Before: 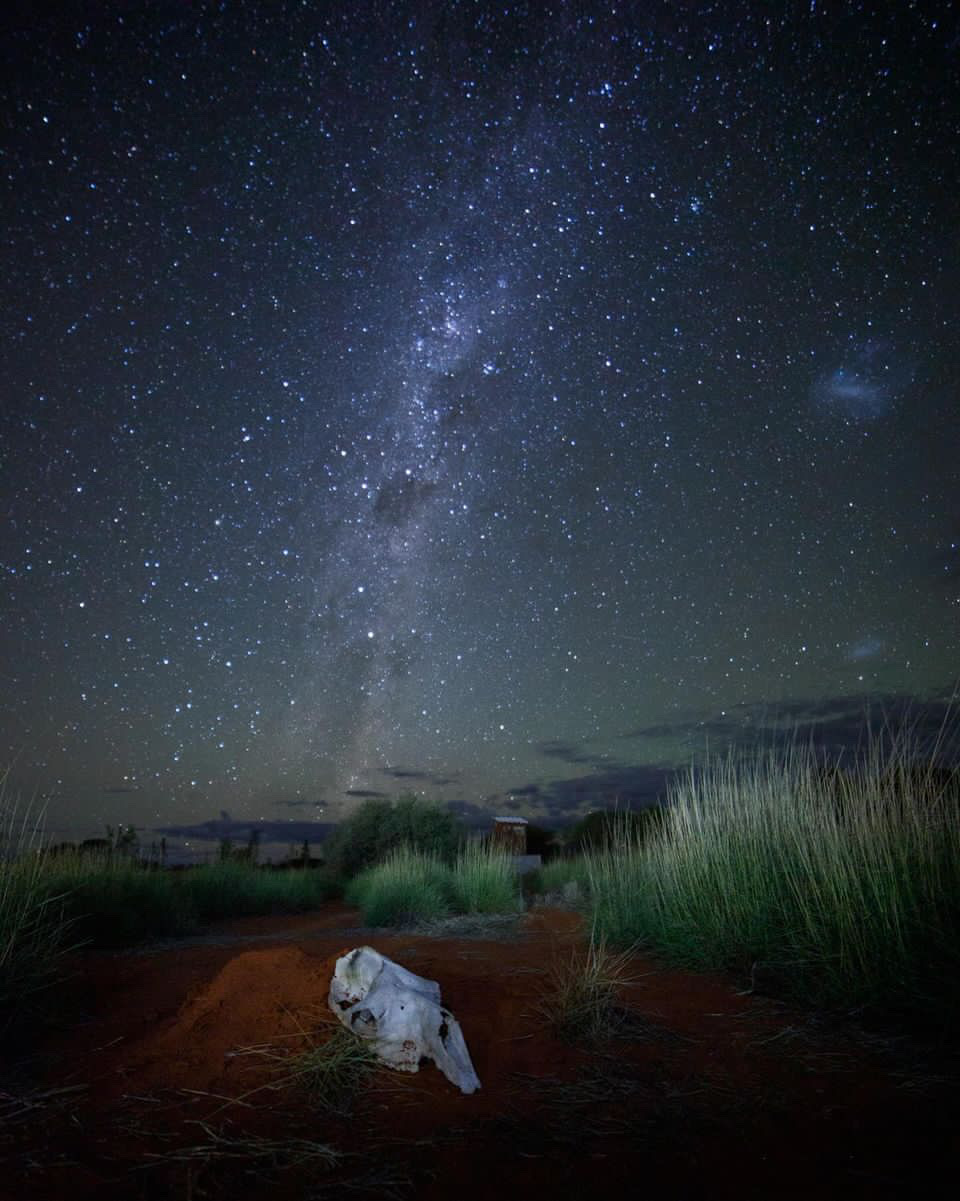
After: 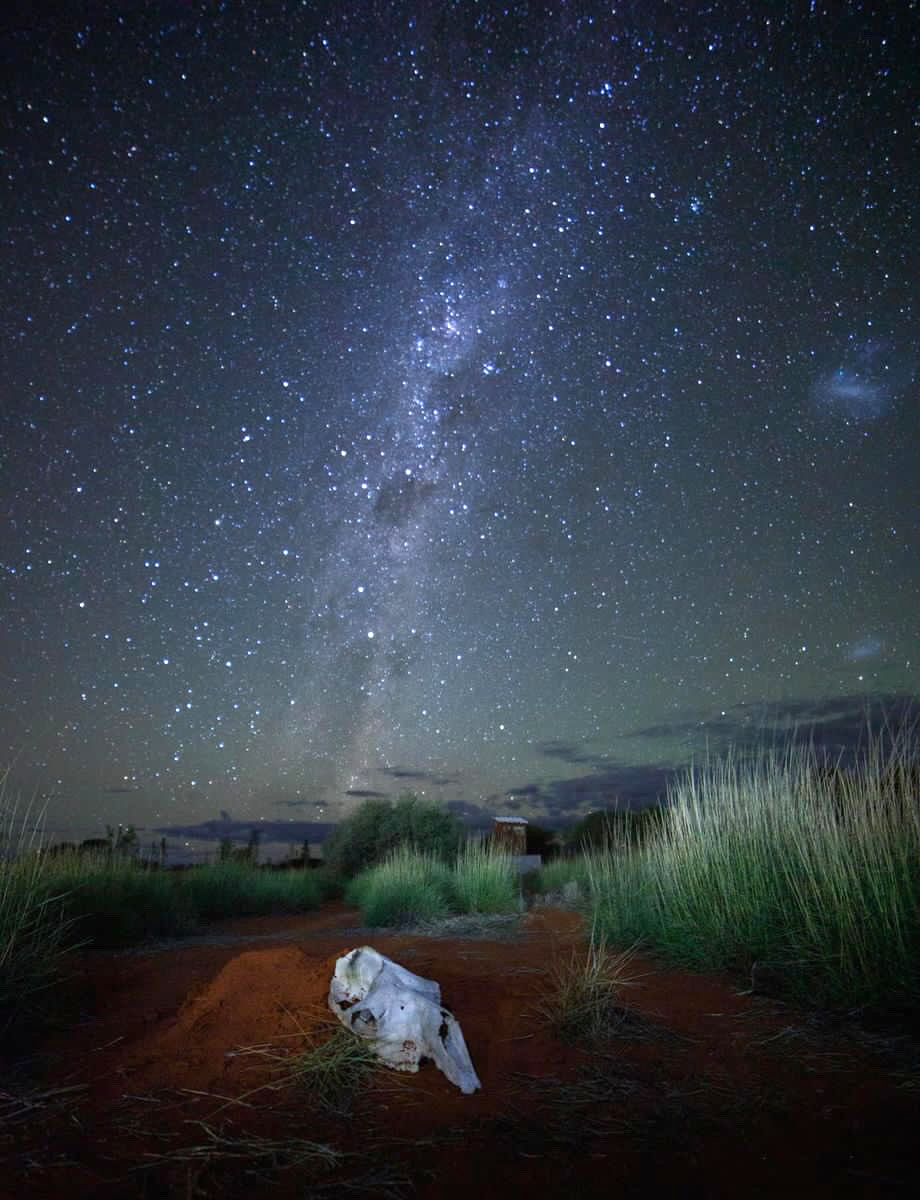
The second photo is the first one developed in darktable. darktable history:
crop: right 4.126%, bottom 0.031%
exposure: black level correction 0, exposure 0.7 EV, compensate exposure bias true, compensate highlight preservation false
